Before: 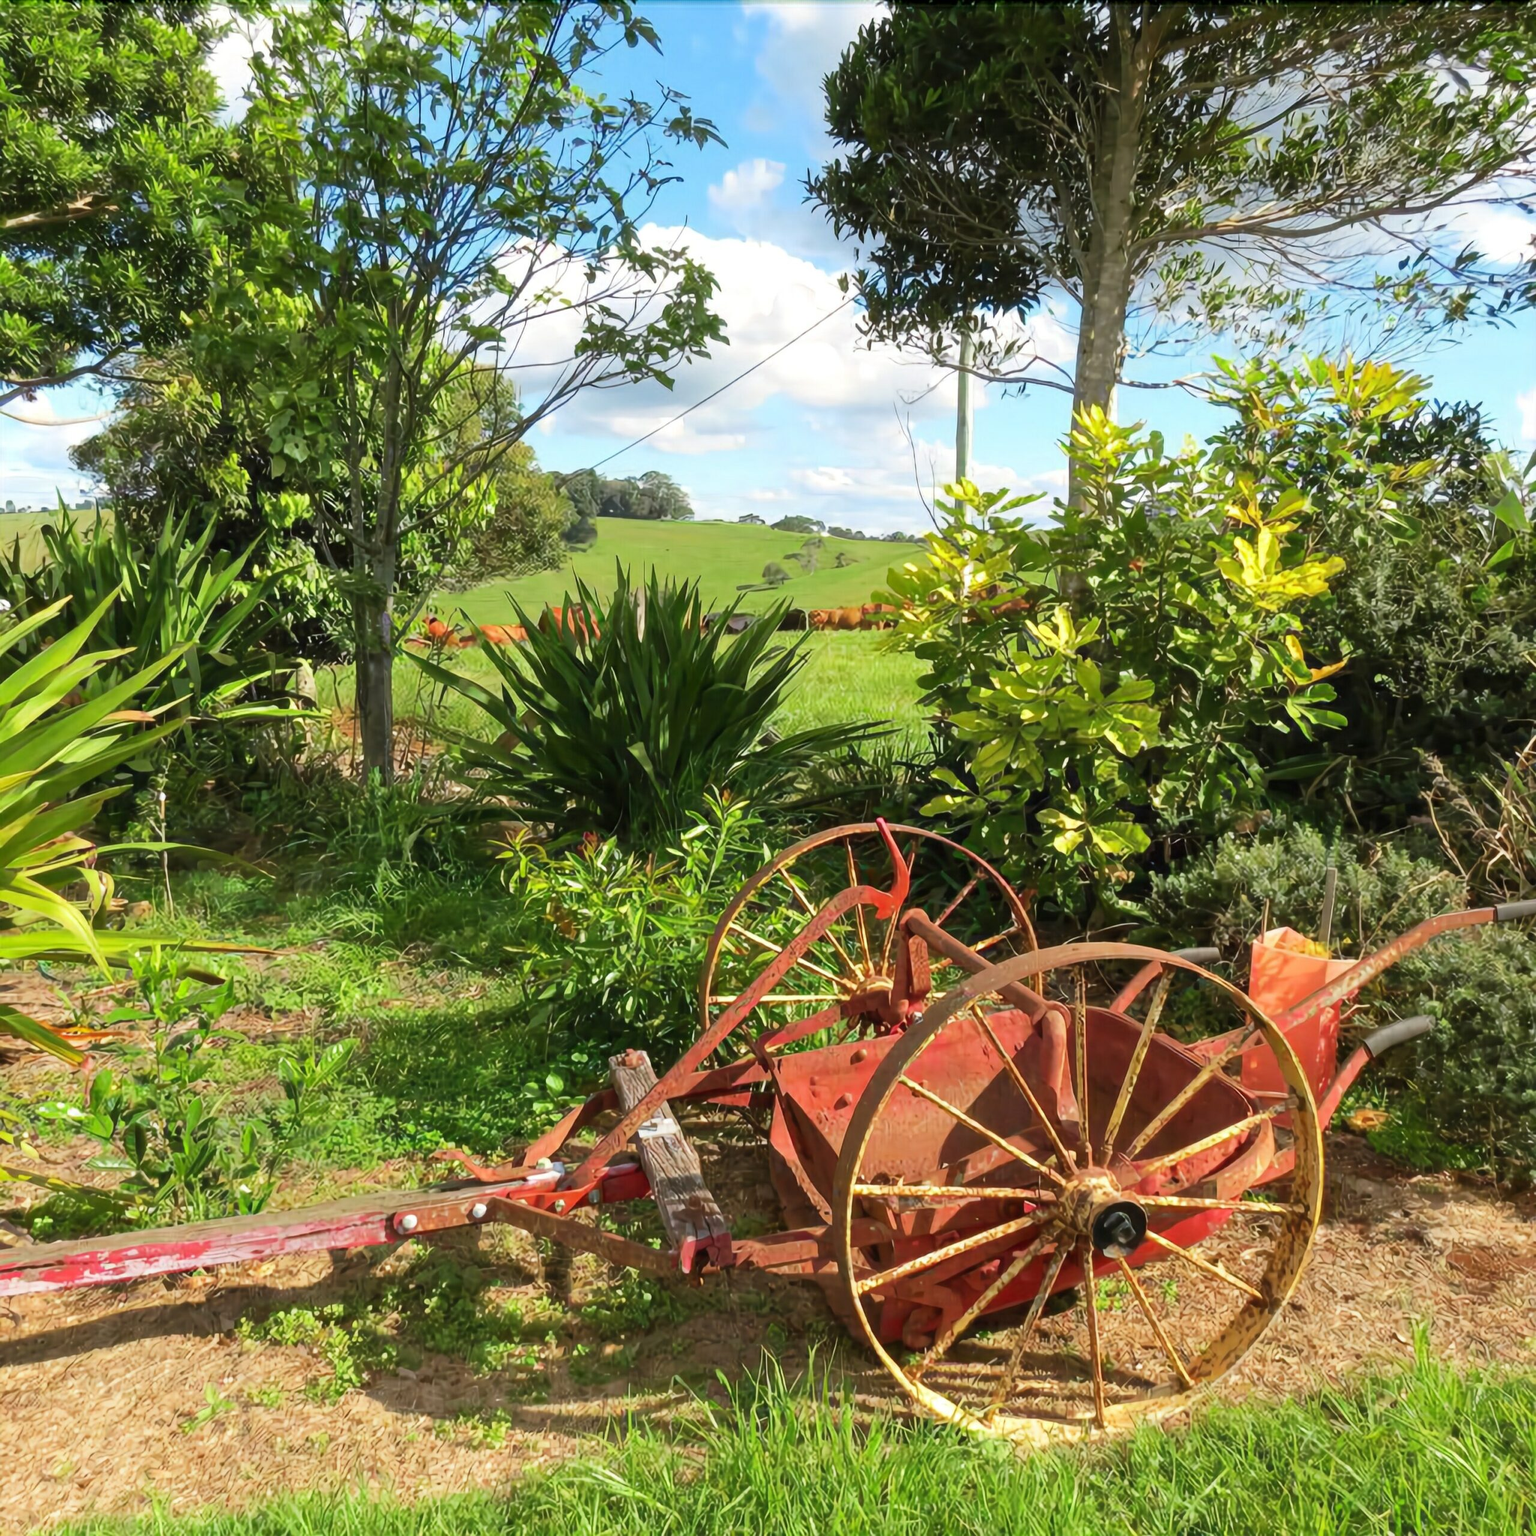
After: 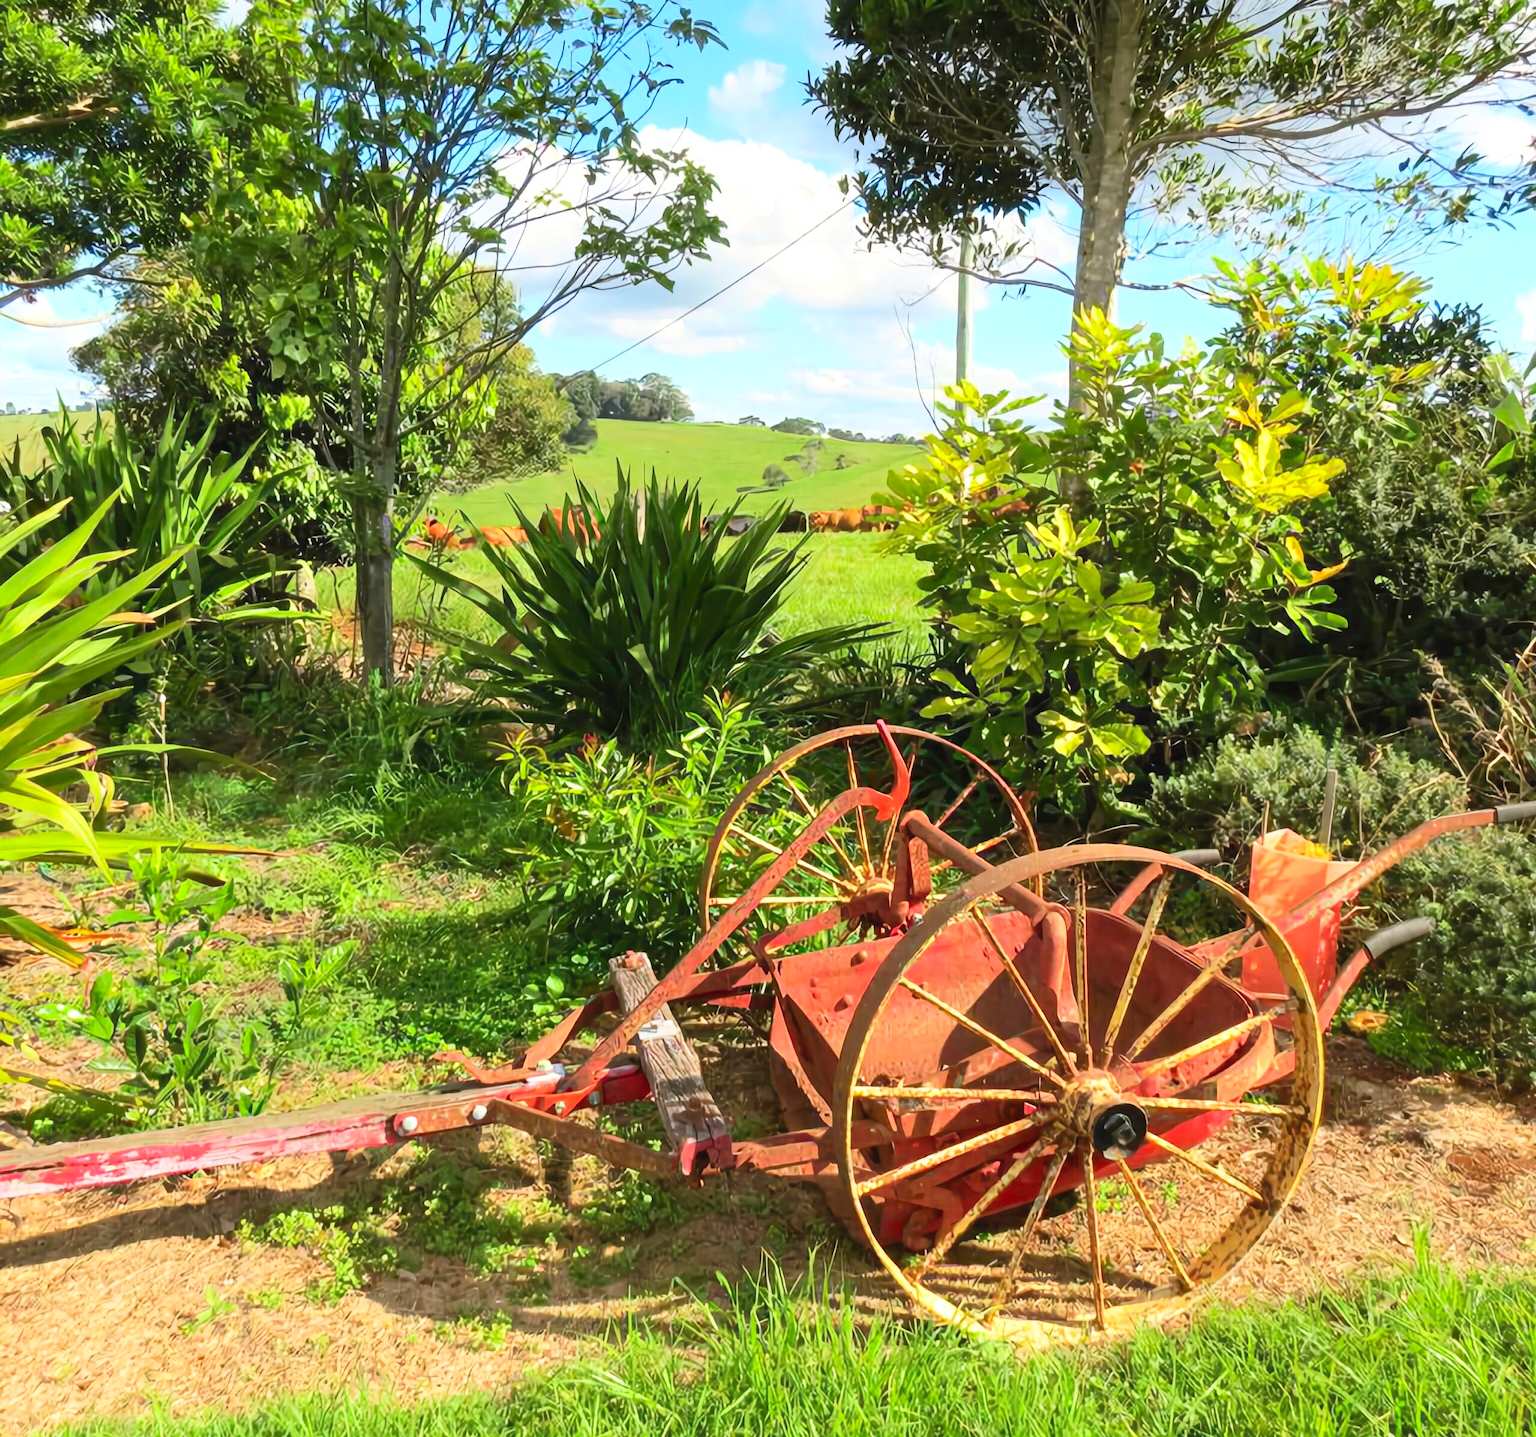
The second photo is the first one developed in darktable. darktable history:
crop and rotate: top 6.44%
contrast brightness saturation: contrast 0.196, brightness 0.159, saturation 0.222
